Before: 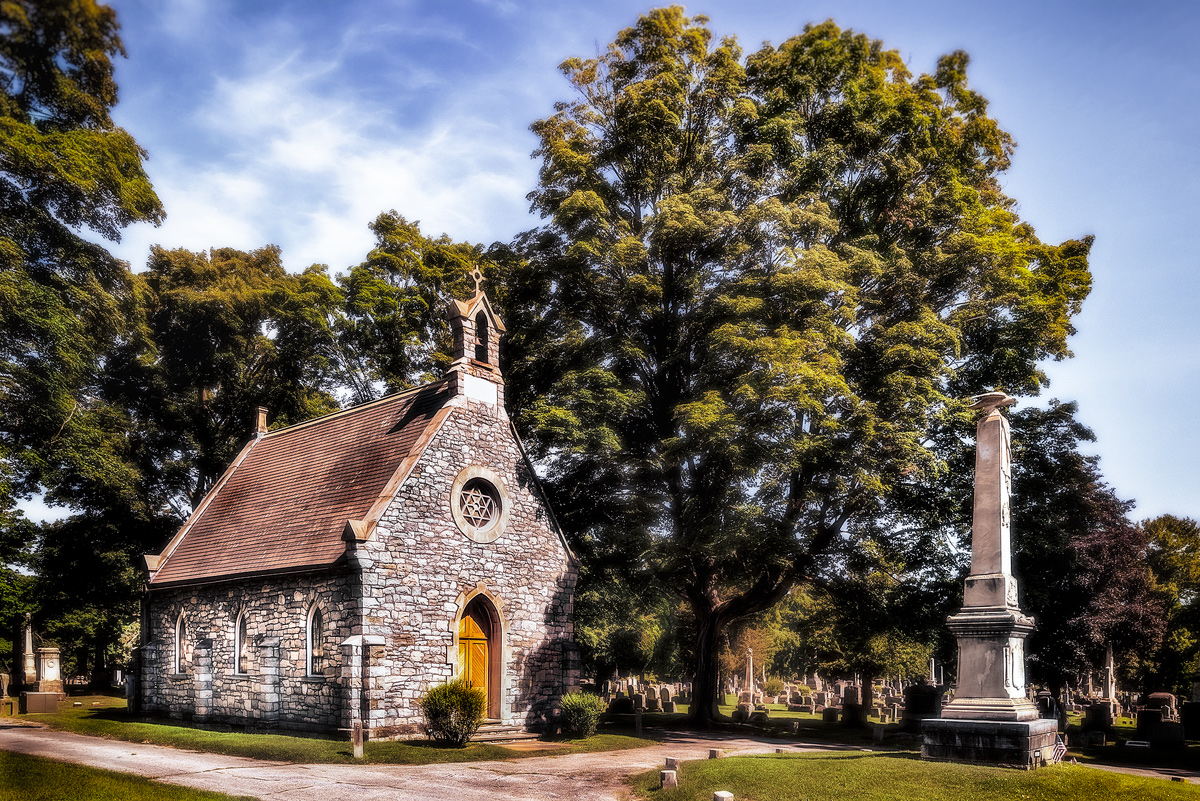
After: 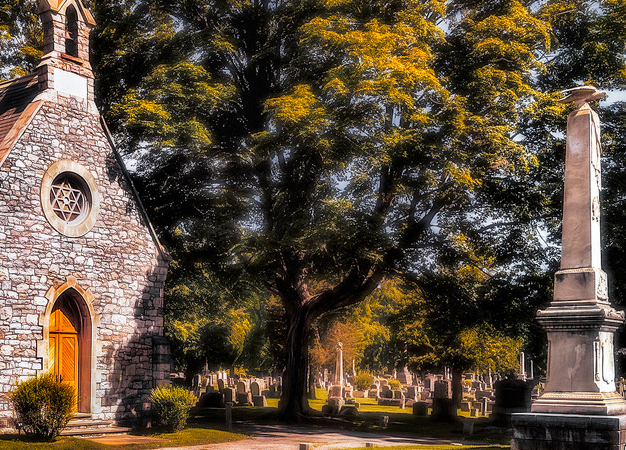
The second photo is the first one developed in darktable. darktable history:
color zones: curves: ch0 [(0, 0.499) (0.143, 0.5) (0.286, 0.5) (0.429, 0.476) (0.571, 0.284) (0.714, 0.243) (0.857, 0.449) (1, 0.499)]; ch1 [(0, 0.532) (0.143, 0.645) (0.286, 0.696) (0.429, 0.211) (0.571, 0.504) (0.714, 0.493) (0.857, 0.495) (1, 0.532)]; ch2 [(0, 0.5) (0.143, 0.5) (0.286, 0.427) (0.429, 0.324) (0.571, 0.5) (0.714, 0.5) (0.857, 0.5) (1, 0.5)]
crop: left 34.221%, top 38.312%, right 13.545%, bottom 5.427%
shadows and highlights: shadows 42.77, highlights 6.76
